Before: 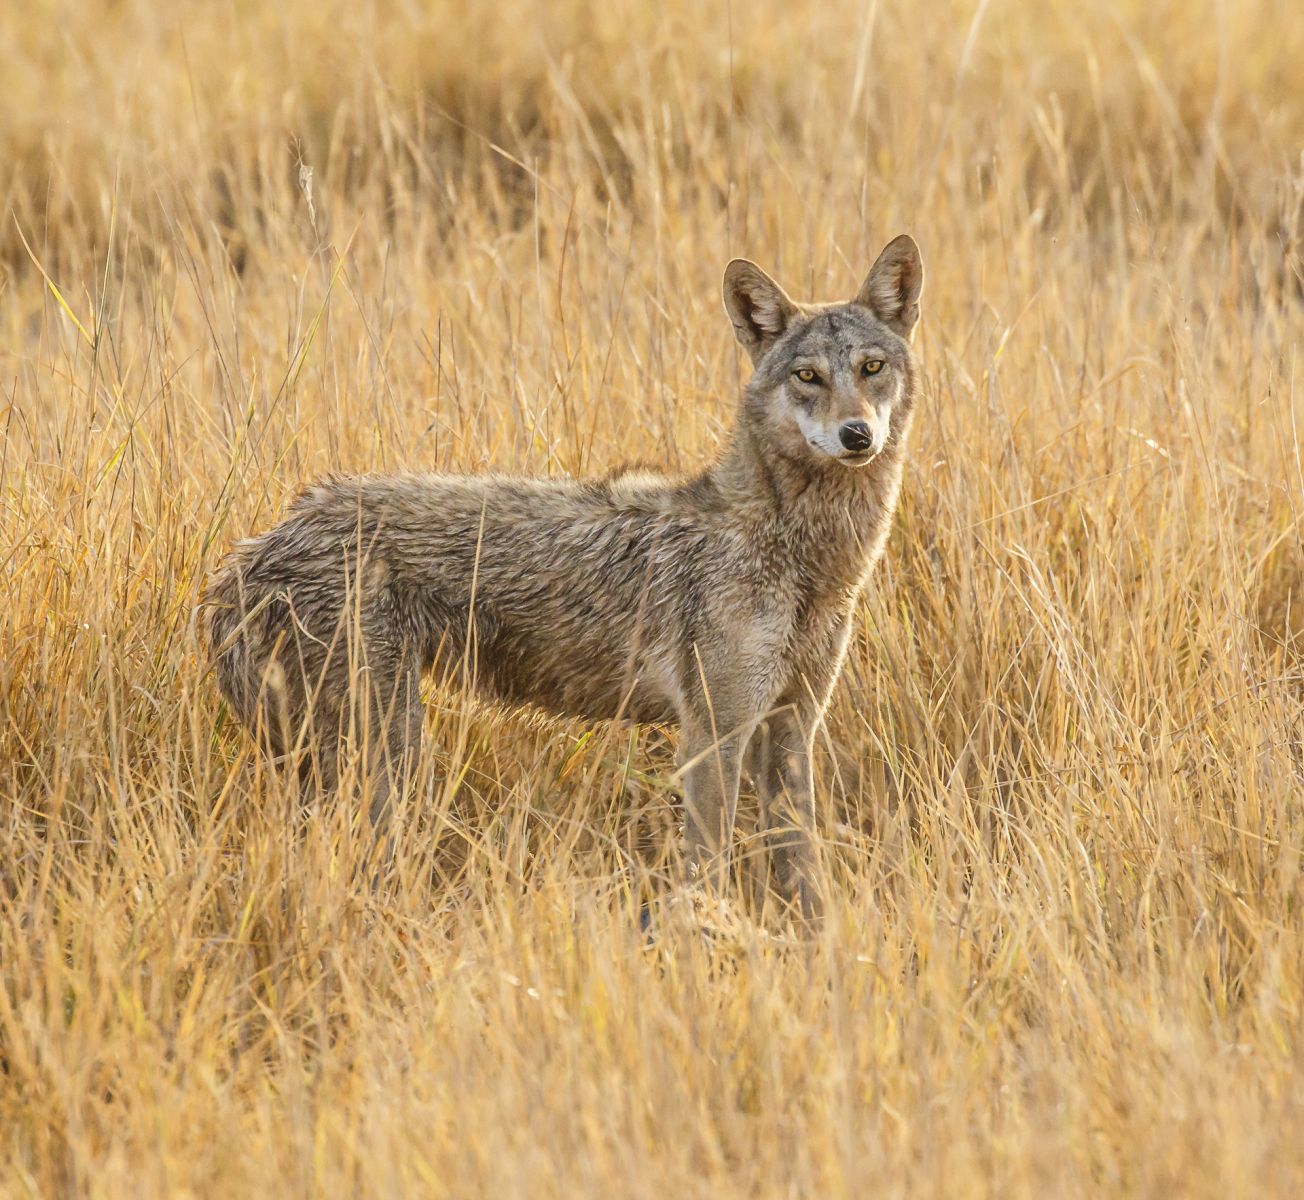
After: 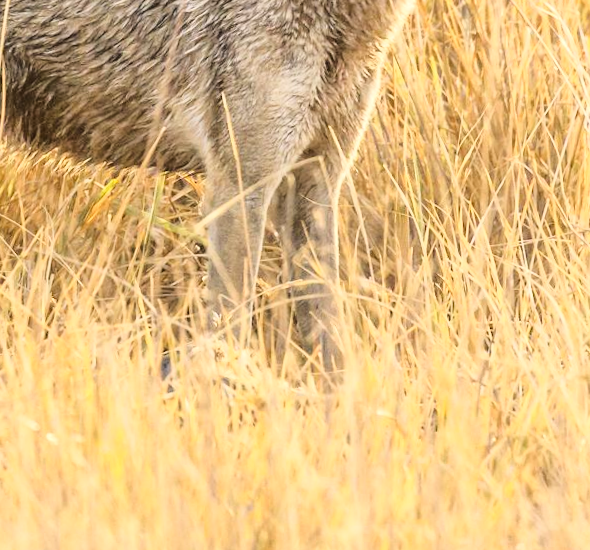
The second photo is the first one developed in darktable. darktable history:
rotate and perspective: rotation 1.57°, crop left 0.018, crop right 0.982, crop top 0.039, crop bottom 0.961
base curve: curves: ch0 [(0, 0) (0.028, 0.03) (0.121, 0.232) (0.46, 0.748) (0.859, 0.968) (1, 1)]
crop: left 35.976%, top 45.819%, right 18.162%, bottom 5.807%
